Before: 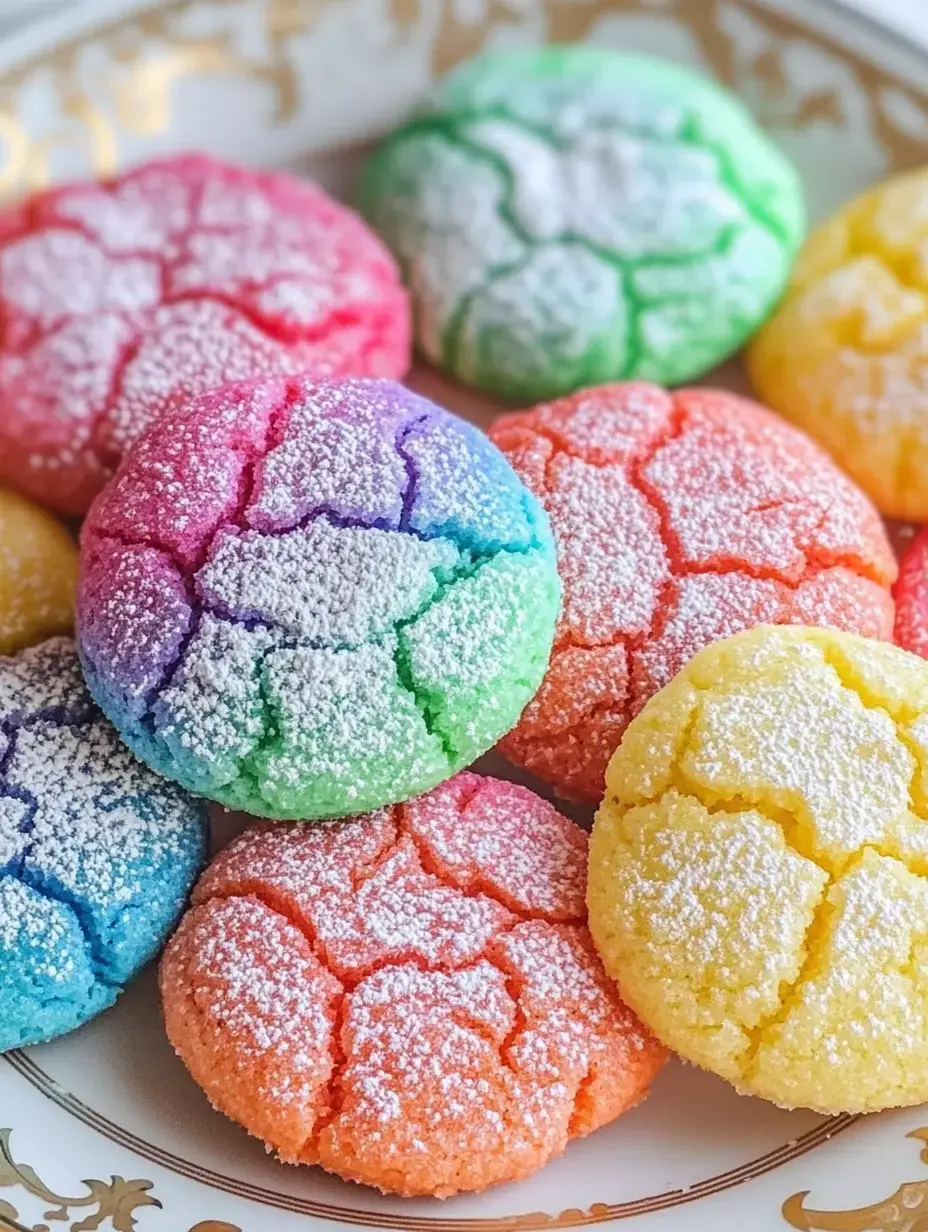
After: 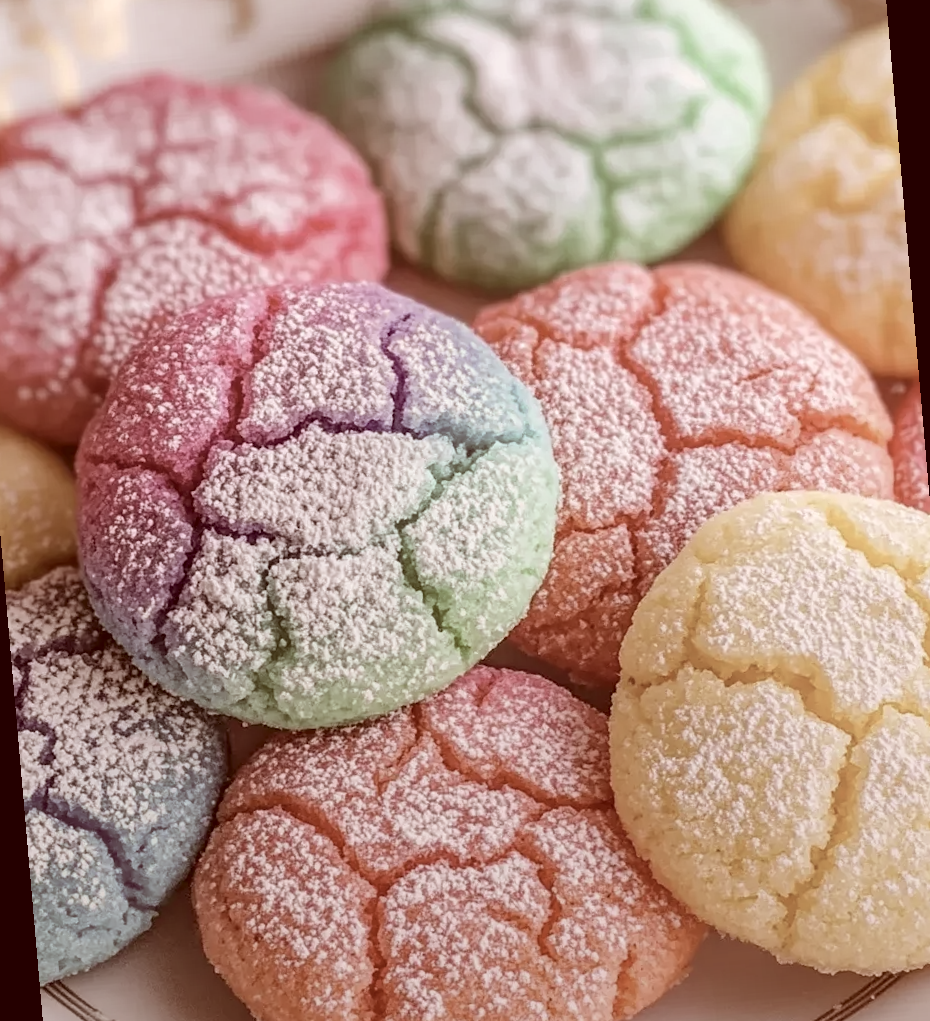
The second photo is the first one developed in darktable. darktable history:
color correction: highlights a* 9.03, highlights b* 8.71, shadows a* 40, shadows b* 40, saturation 0.8
graduated density: rotation -180°, offset 27.42
color zones: curves: ch1 [(0, 0.292) (0.001, 0.292) (0.2, 0.264) (0.4, 0.248) (0.6, 0.248) (0.8, 0.264) (0.999, 0.292) (1, 0.292)]
rotate and perspective: rotation -5°, crop left 0.05, crop right 0.952, crop top 0.11, crop bottom 0.89
